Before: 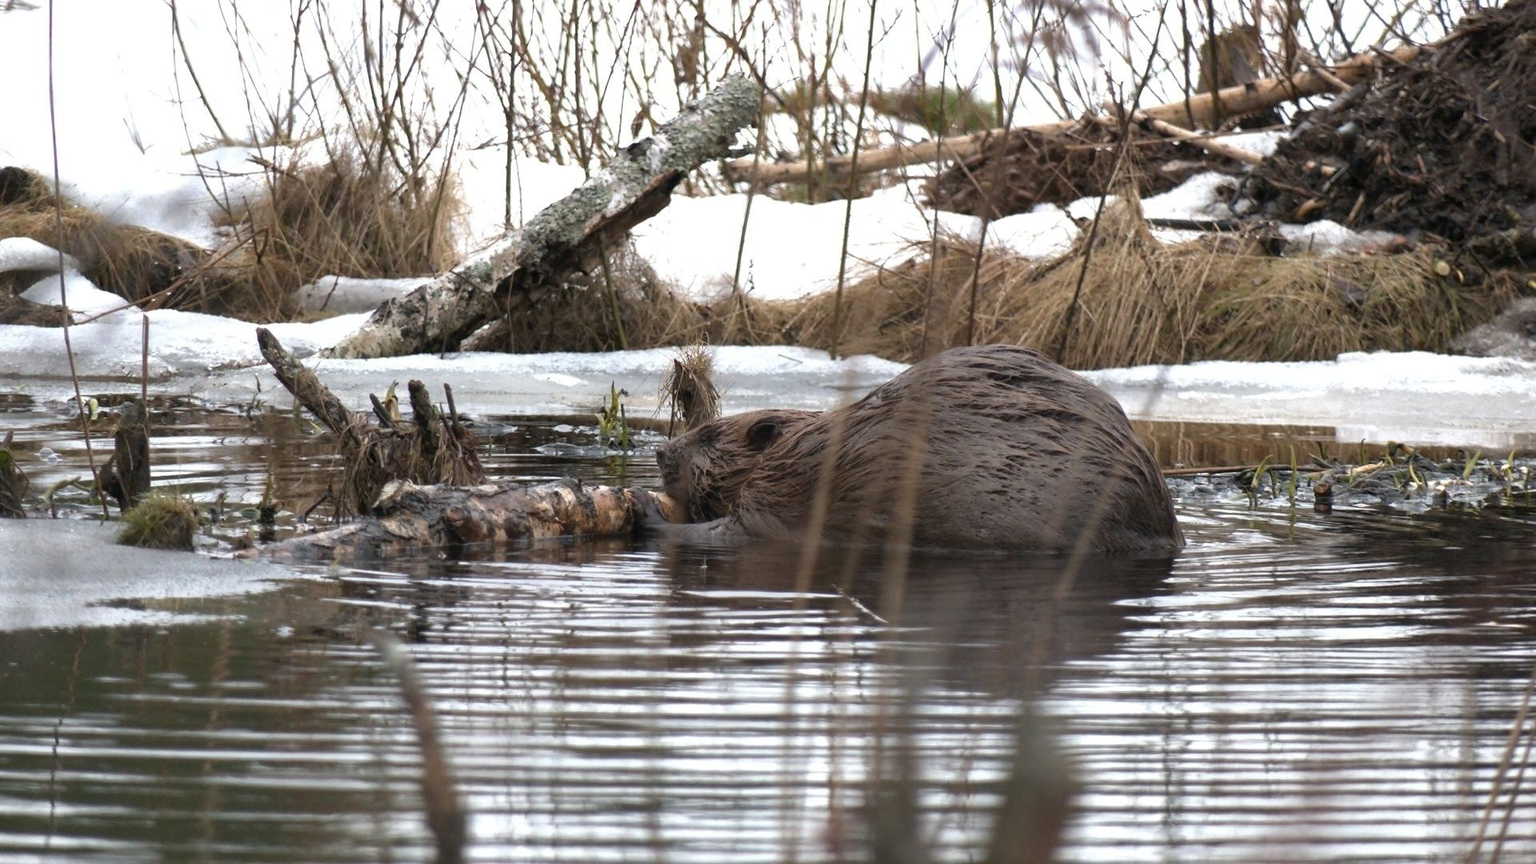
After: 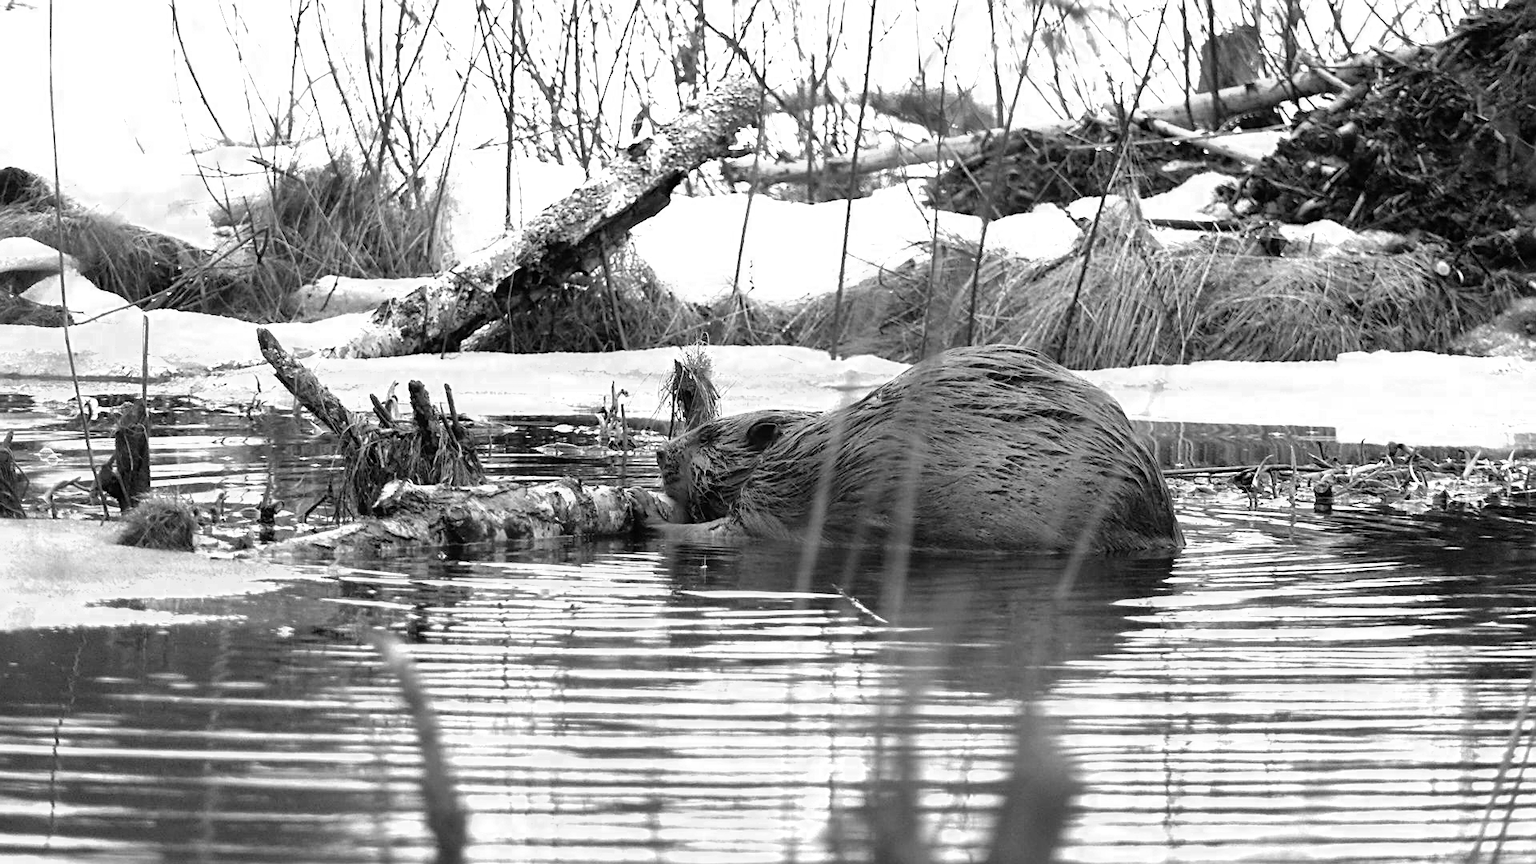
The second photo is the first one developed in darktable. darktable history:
color zones: curves: ch0 [(0.002, 0.593) (0.143, 0.417) (0.285, 0.541) (0.455, 0.289) (0.608, 0.327) (0.727, 0.283) (0.869, 0.571) (1, 0.603)]; ch1 [(0, 0) (0.143, 0) (0.286, 0) (0.429, 0) (0.571, 0) (0.714, 0) (0.857, 0)]
shadows and highlights: shadows 31.9, highlights -31.42, soften with gaussian
sharpen: on, module defaults
tone equalizer: -8 EV -1.05 EV, -7 EV -0.973 EV, -6 EV -0.857 EV, -5 EV -0.585 EV, -3 EV 0.598 EV, -2 EV 0.857 EV, -1 EV 0.995 EV, +0 EV 1.05 EV
